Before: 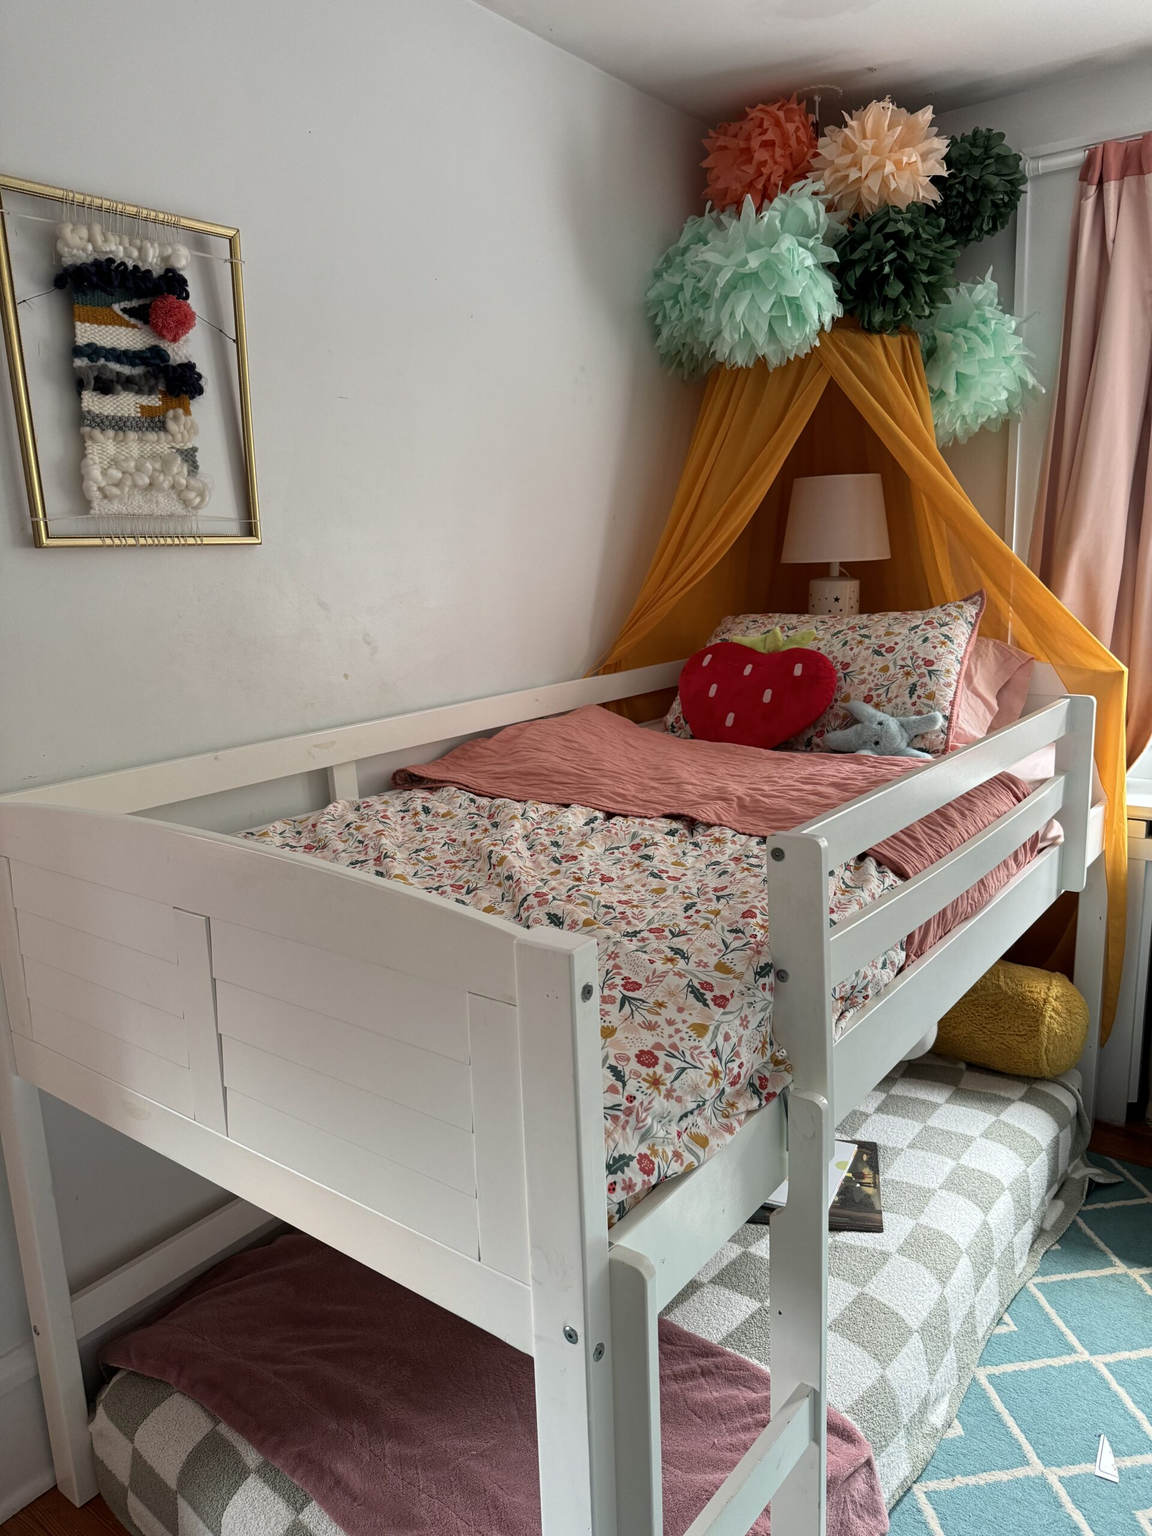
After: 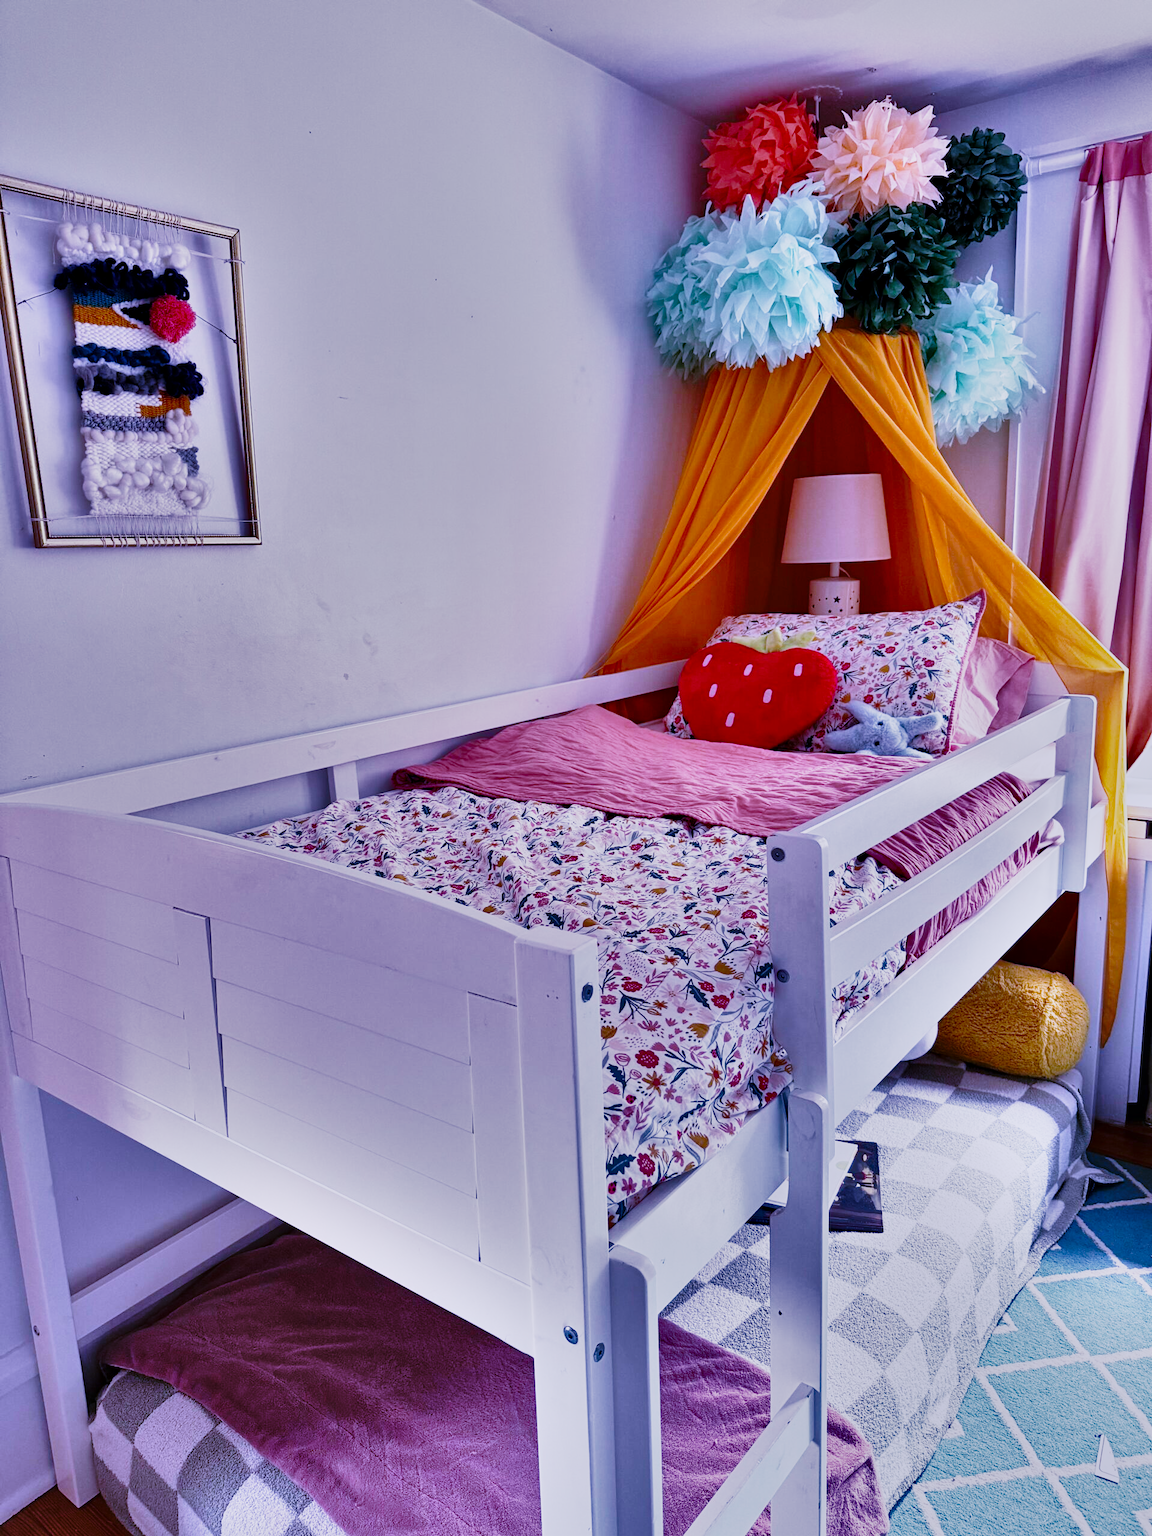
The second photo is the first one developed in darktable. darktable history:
base curve: curves: ch0 [(0, 0) (0.028, 0.03) (0.105, 0.232) (0.387, 0.748) (0.754, 0.968) (1, 1)], fusion 1, exposure shift 0.576, preserve colors none
white balance: red 0.98, blue 1.61
shadows and highlights: shadows 80.73, white point adjustment -9.07, highlights -61.46, soften with gaussian
